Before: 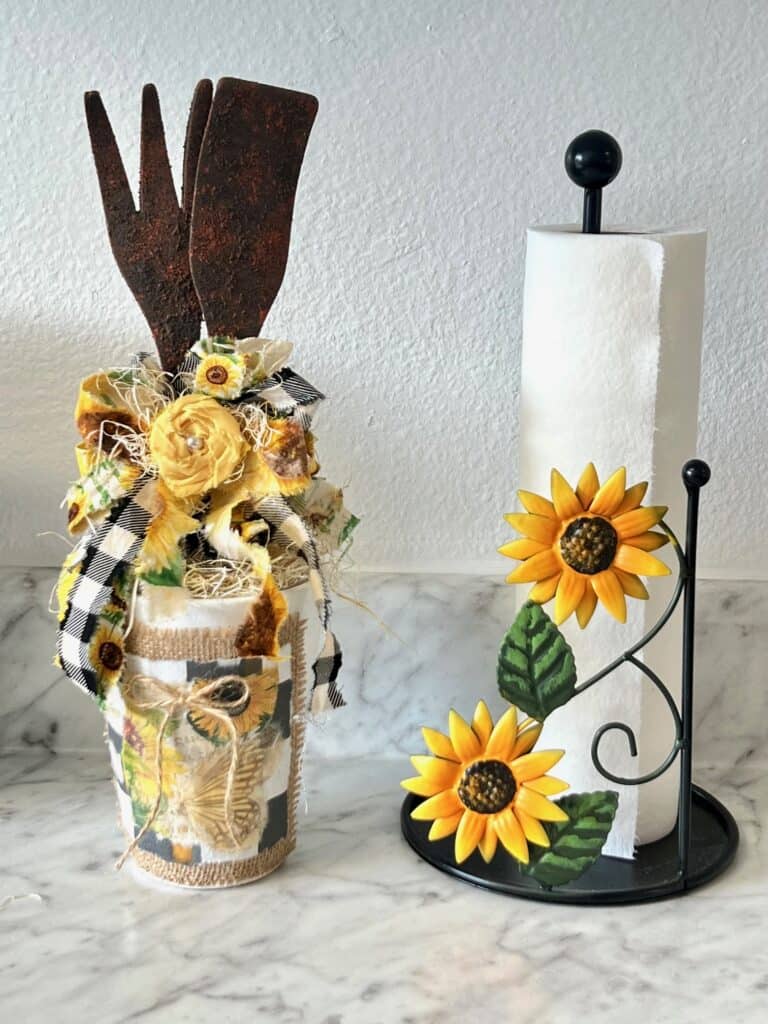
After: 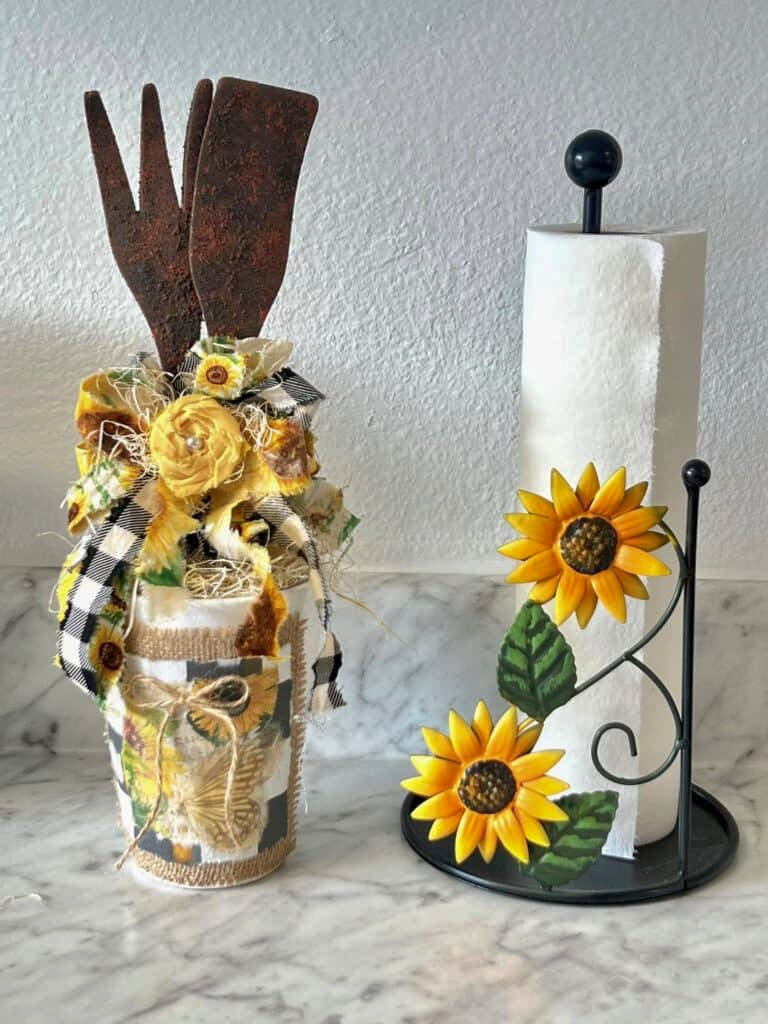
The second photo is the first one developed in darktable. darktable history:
shadows and highlights: on, module defaults
white balance: red 1, blue 1
local contrast: mode bilateral grid, contrast 20, coarseness 50, detail 120%, midtone range 0.2
